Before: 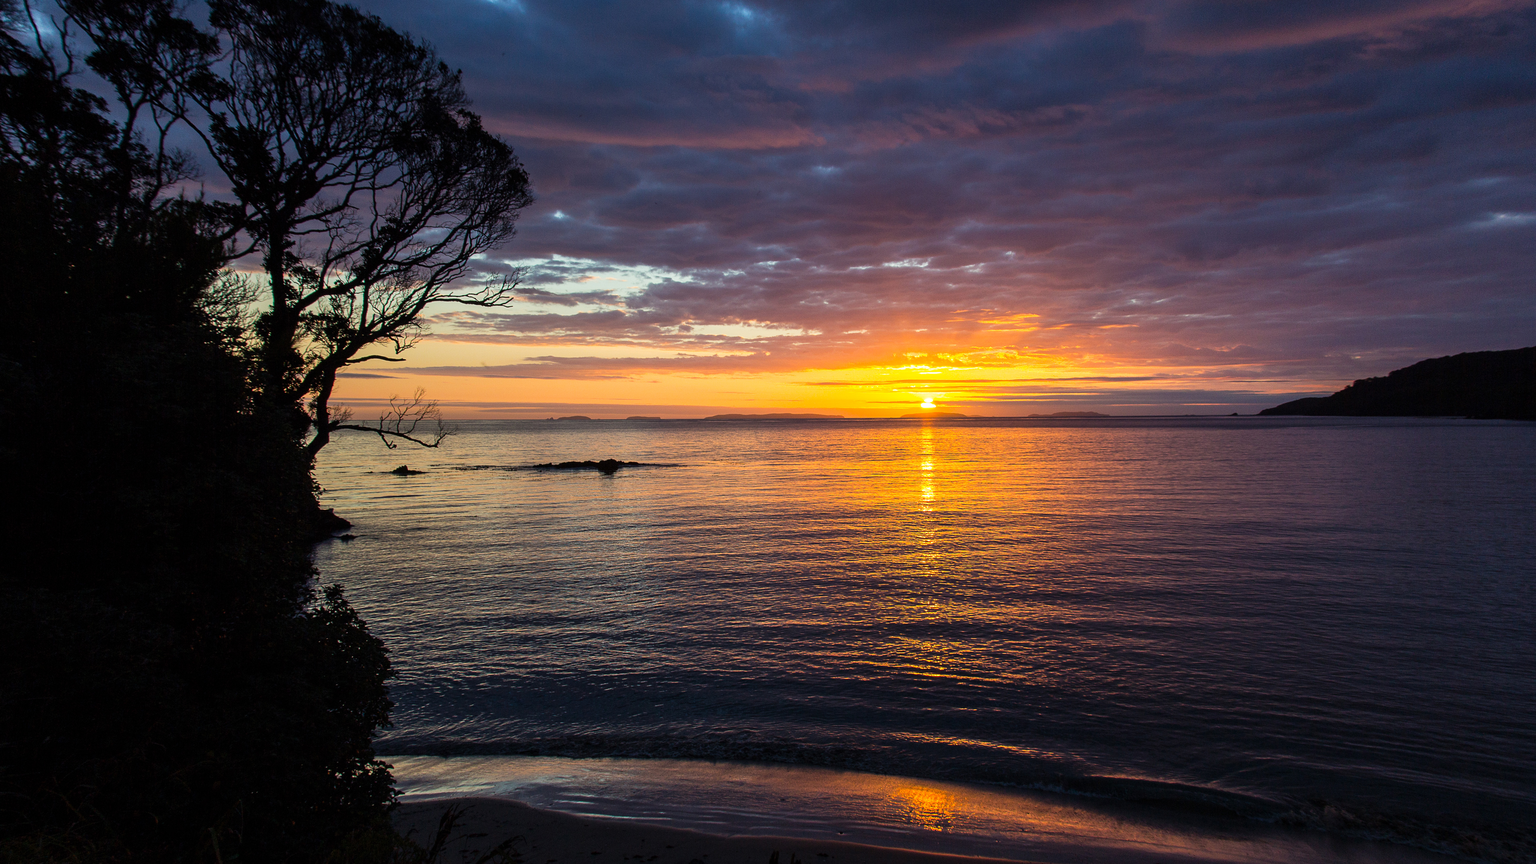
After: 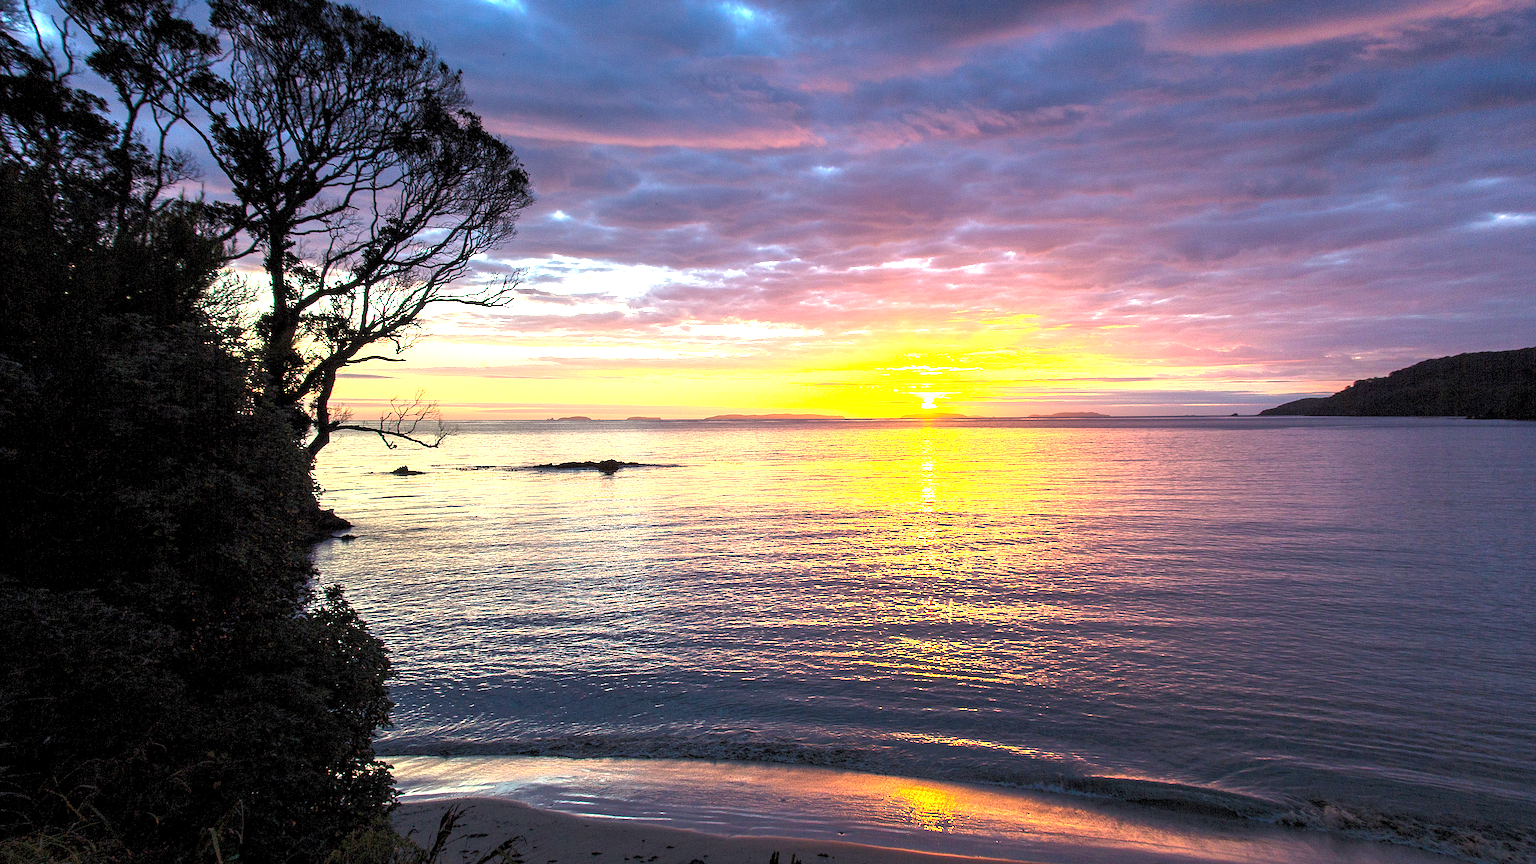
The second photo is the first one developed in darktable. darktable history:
exposure: black level correction 0, exposure 1.7 EV, compensate exposure bias true, compensate highlight preservation false
sharpen: on, module defaults
rgb levels: levels [[0.013, 0.434, 0.89], [0, 0.5, 1], [0, 0.5, 1]]
rgb curve: curves: ch0 [(0, 0) (0.072, 0.166) (0.217, 0.293) (0.414, 0.42) (1, 1)], compensate middle gray true, preserve colors basic power
